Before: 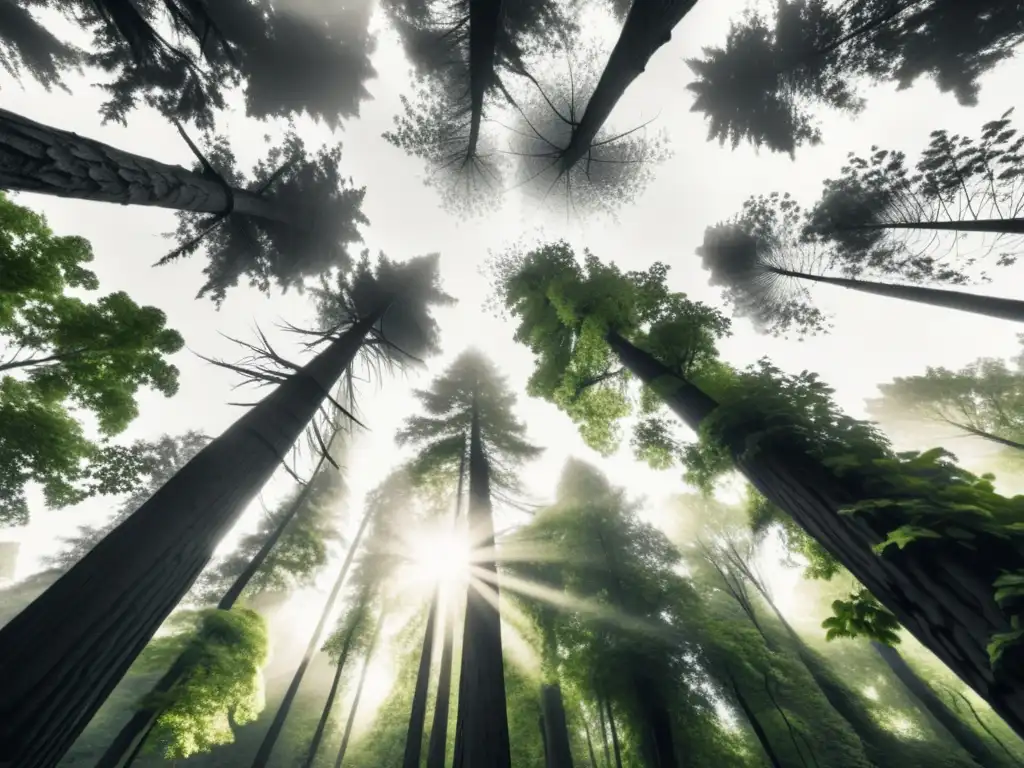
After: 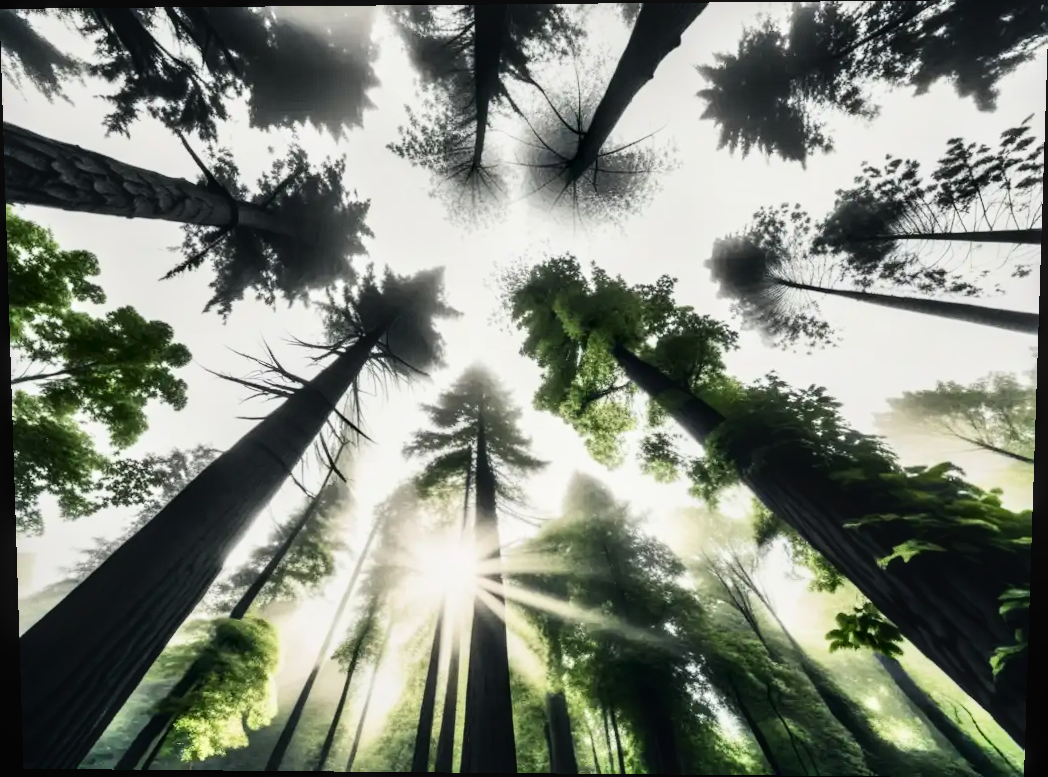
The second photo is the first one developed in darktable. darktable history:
rotate and perspective: lens shift (vertical) 0.048, lens shift (horizontal) -0.024, automatic cropping off
shadows and highlights: shadows 60, soften with gaussian
contrast brightness saturation: contrast 0.28
local contrast: on, module defaults
rgb curve: curves: ch0 [(0, 0) (0.136, 0.078) (0.262, 0.245) (0.414, 0.42) (1, 1)], compensate middle gray true, preserve colors basic power
